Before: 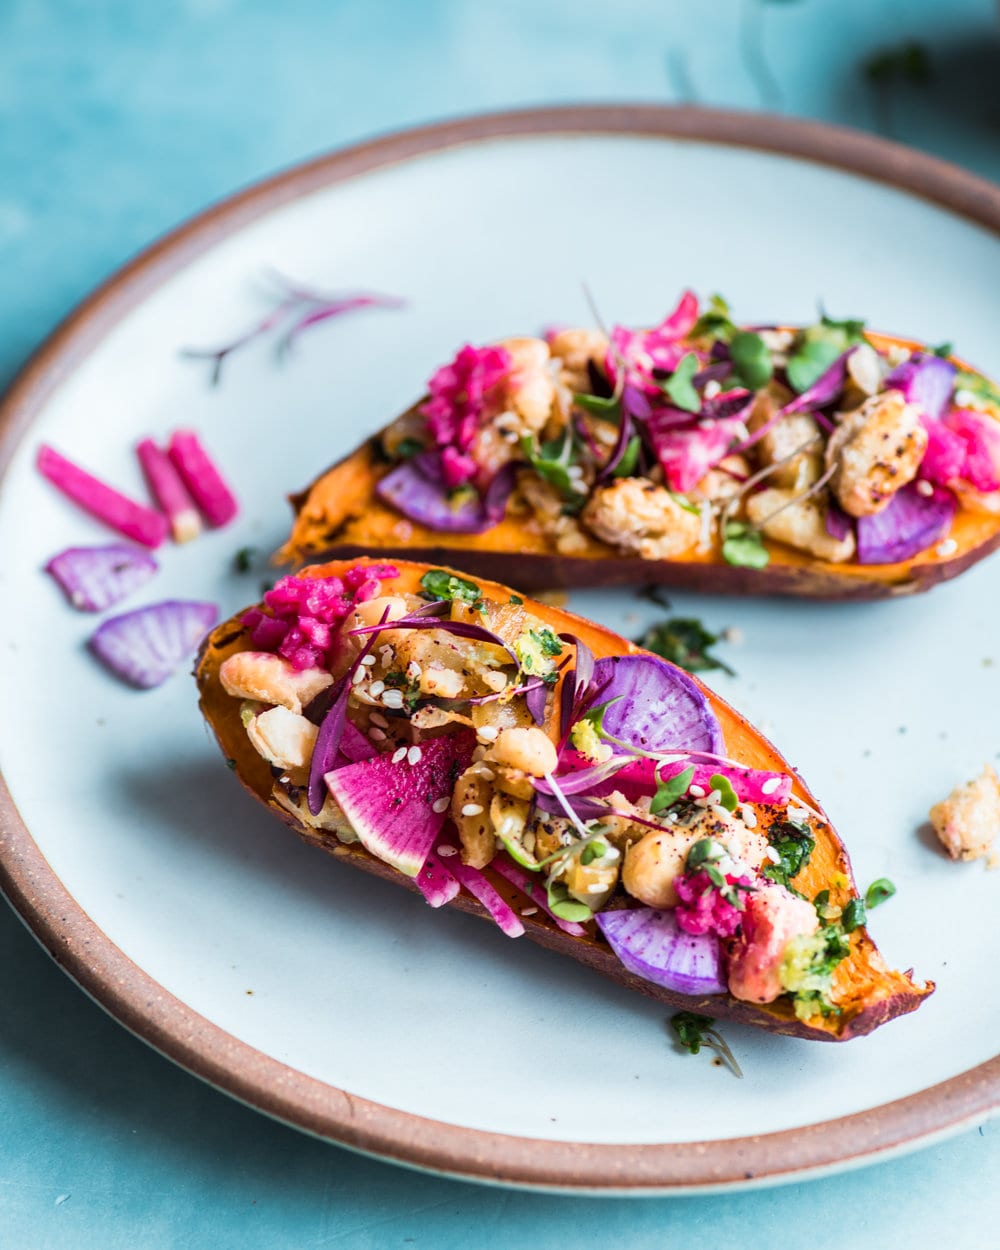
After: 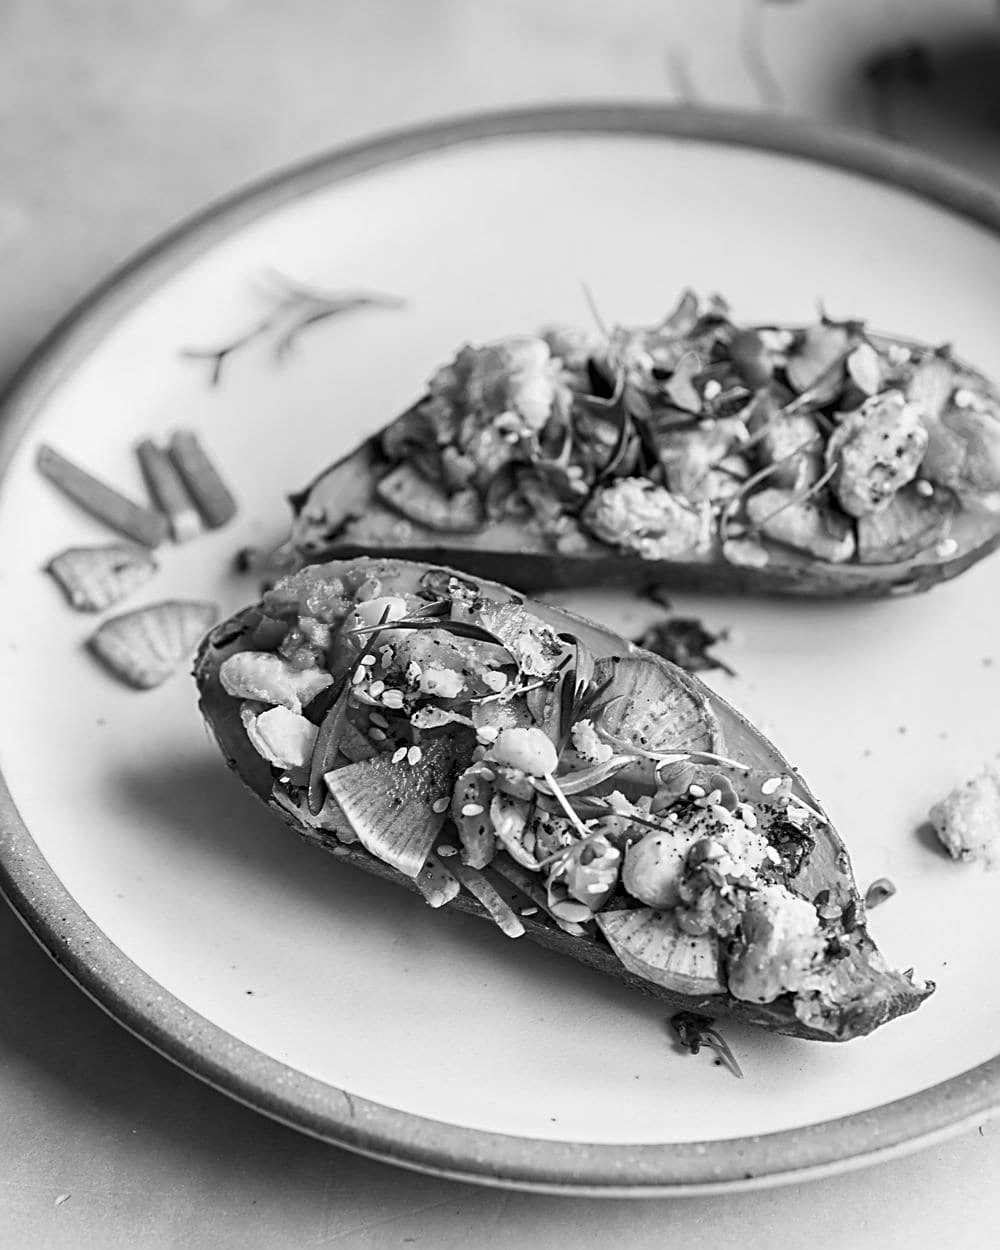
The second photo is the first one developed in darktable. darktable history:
sharpen: radius 2.531, amount 0.628
color calibration: output gray [0.267, 0.423, 0.267, 0], illuminant same as pipeline (D50), adaptation none (bypass)
